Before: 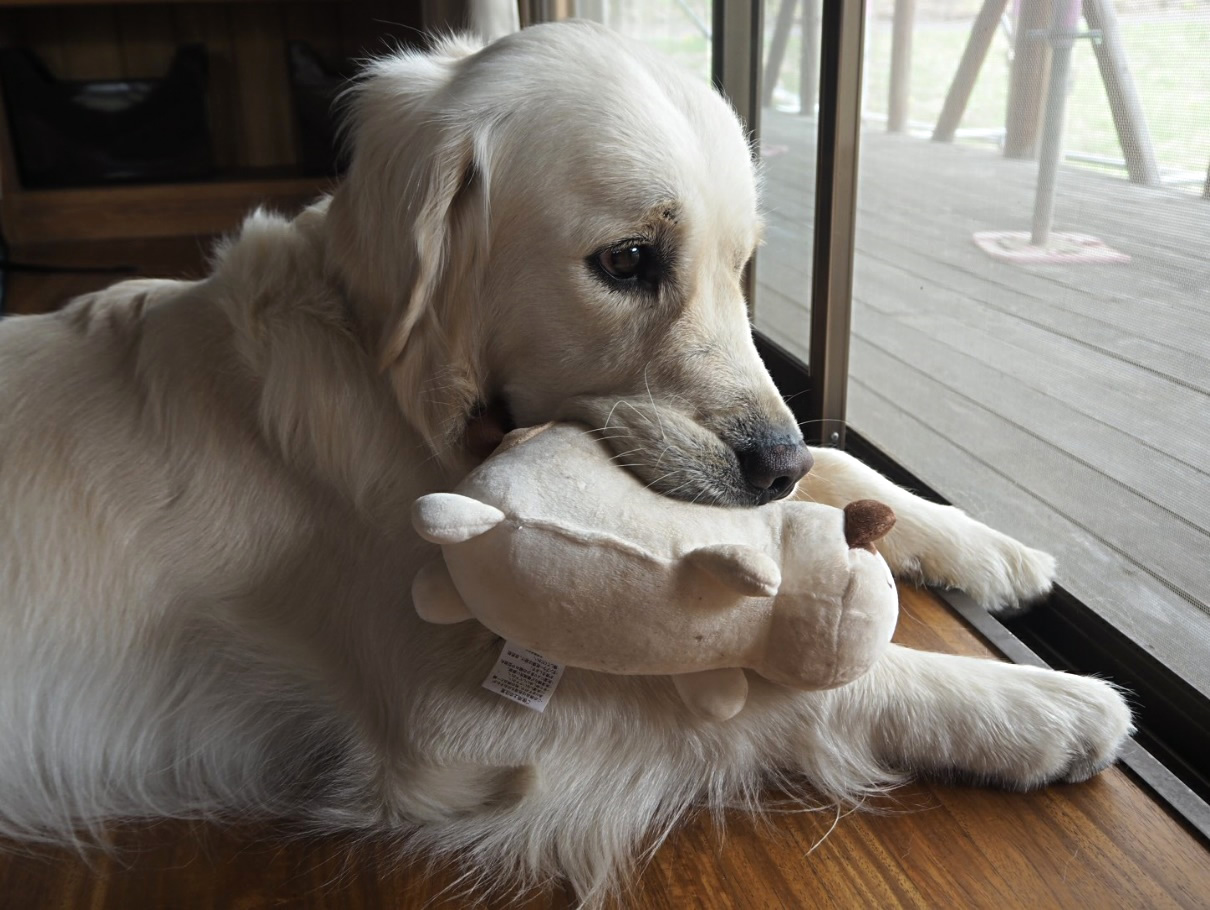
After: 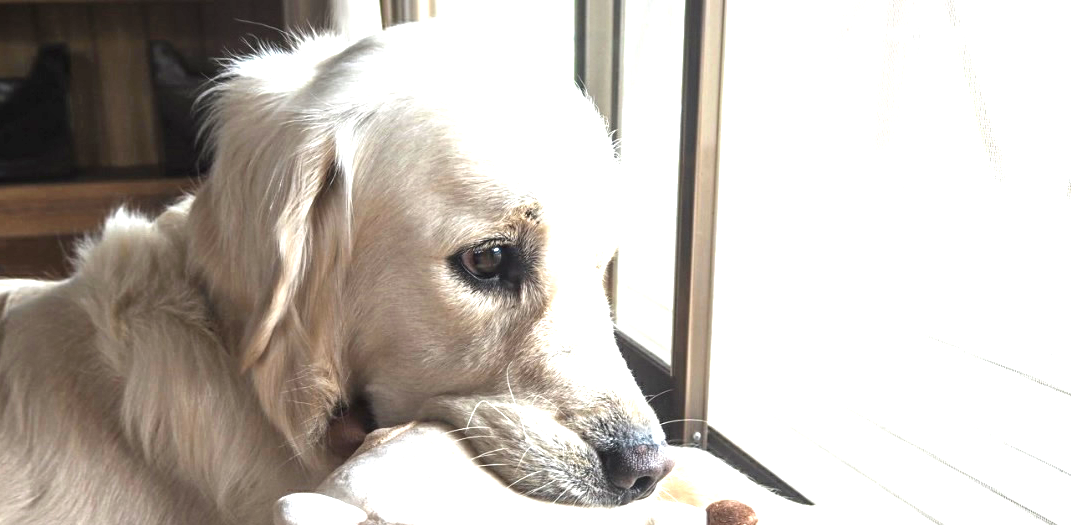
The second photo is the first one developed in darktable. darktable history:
local contrast: detail 130%
exposure: black level correction 0, exposure 1.693 EV, compensate highlight preservation false
crop and rotate: left 11.432%, bottom 42.299%
